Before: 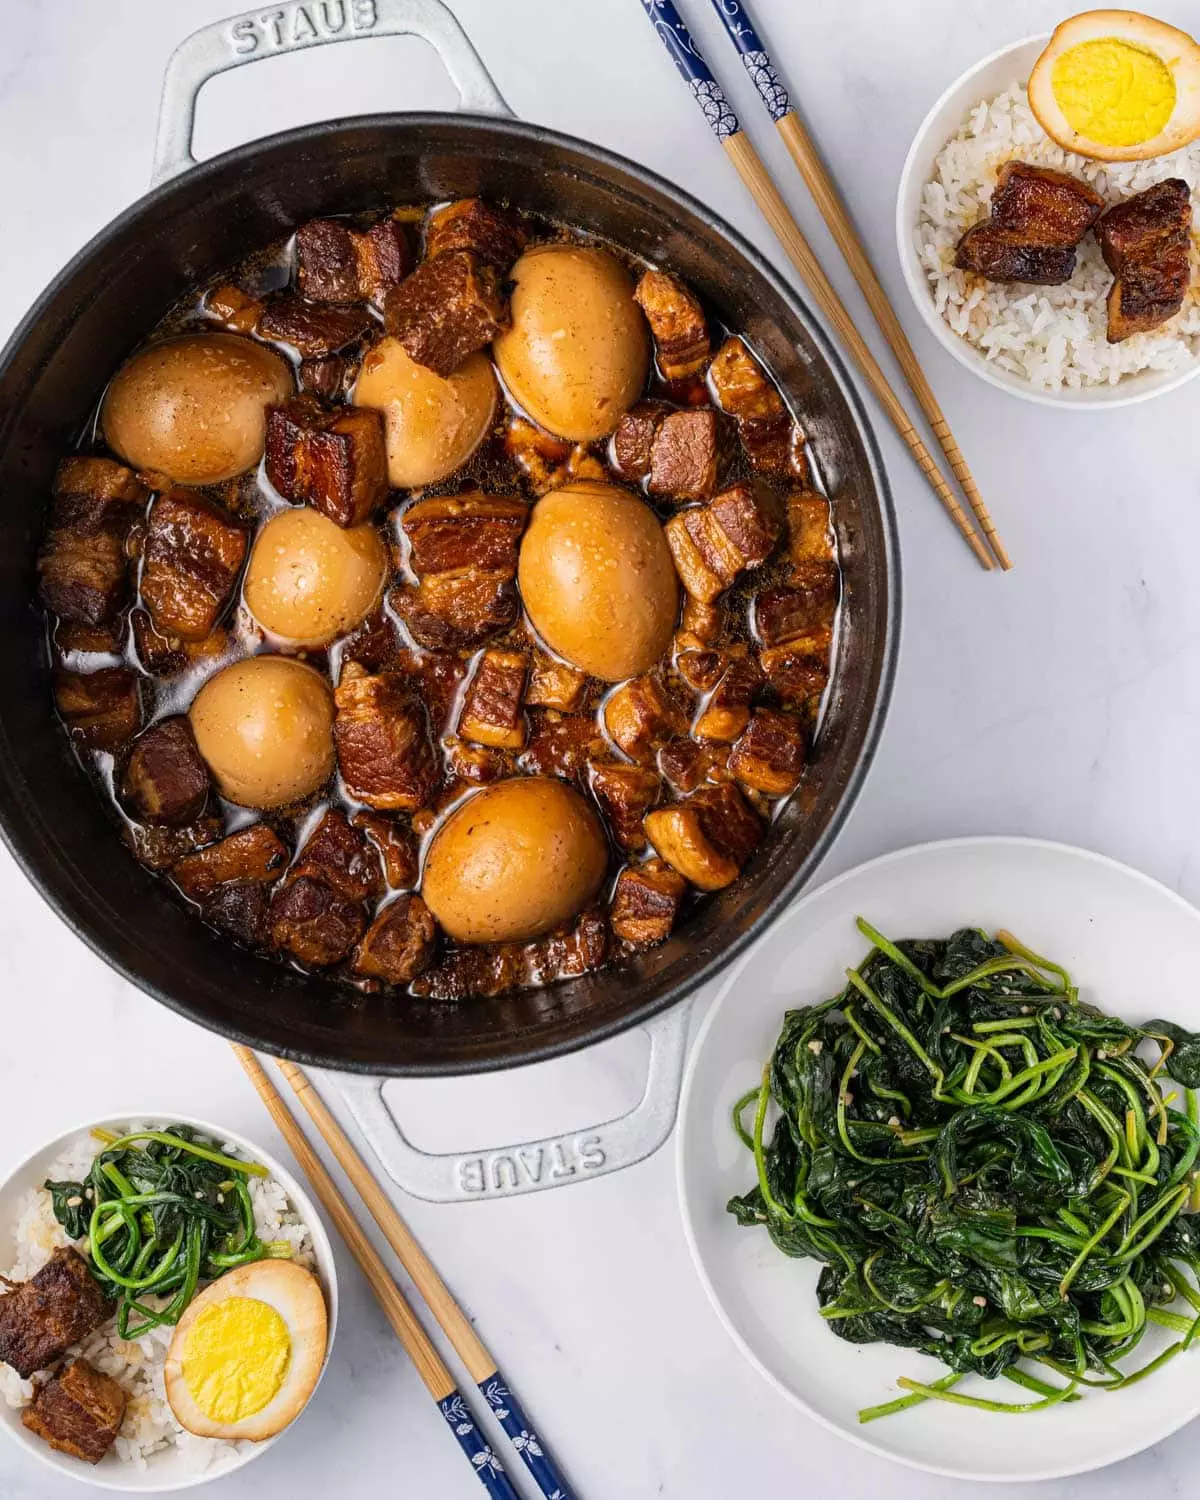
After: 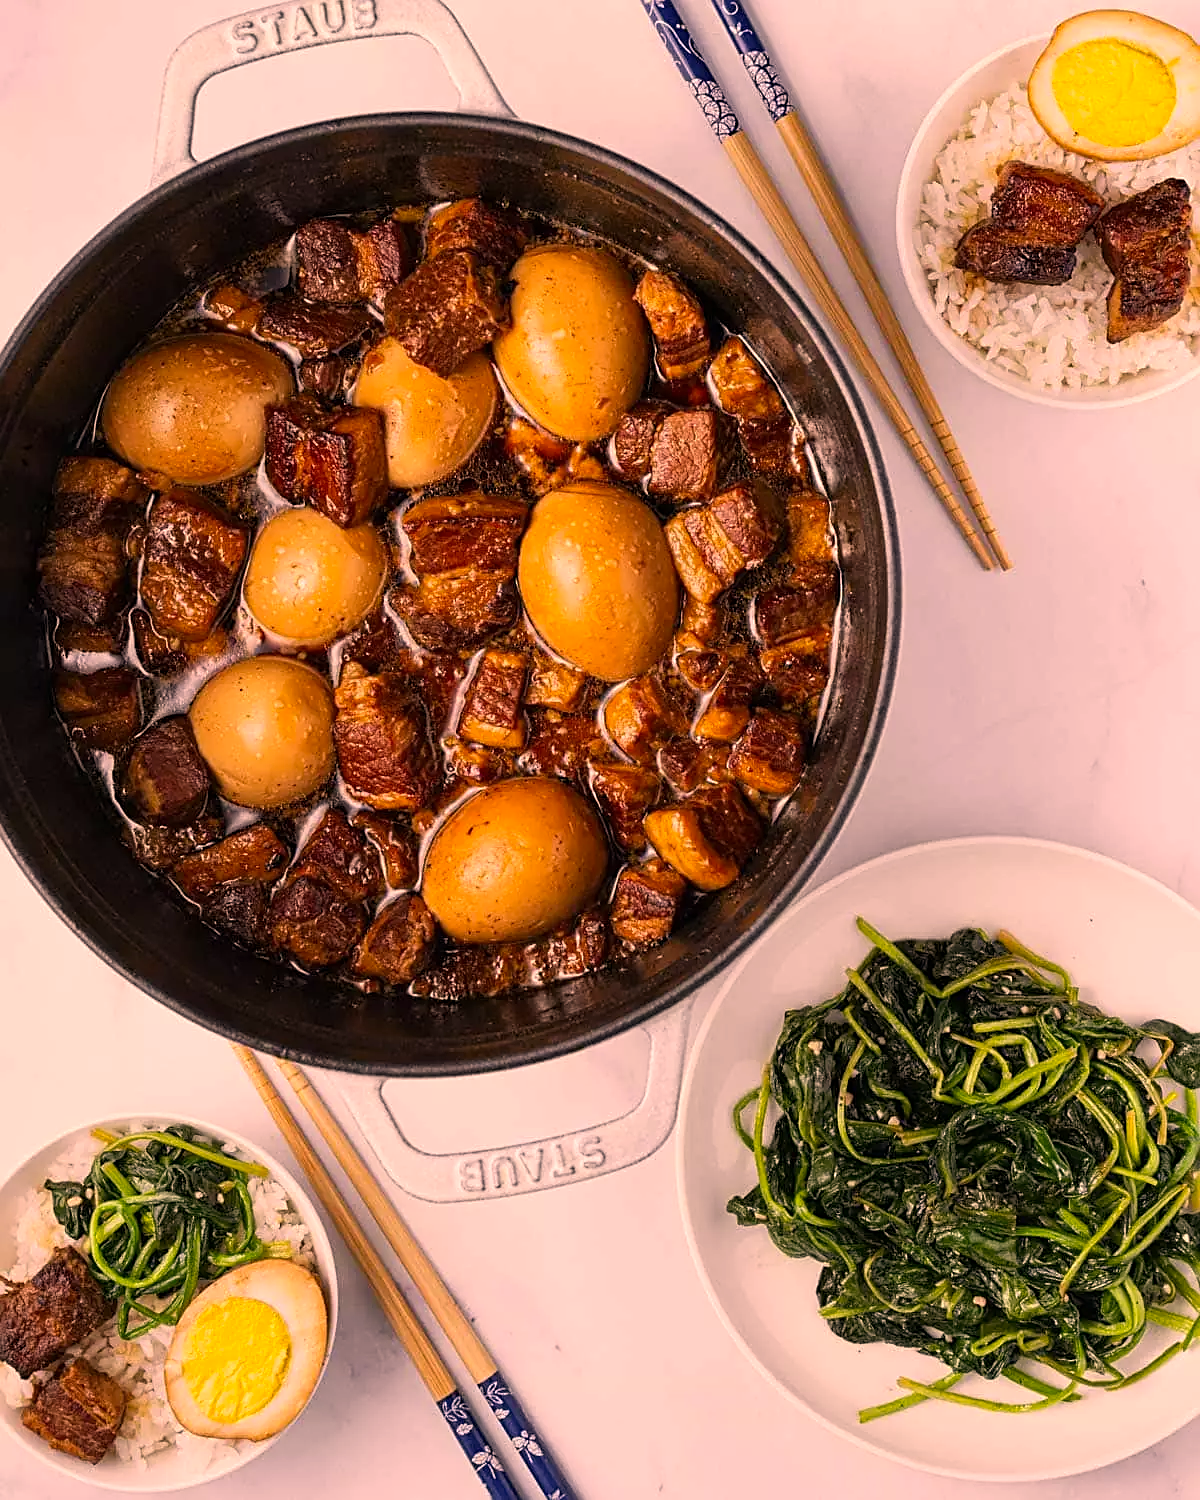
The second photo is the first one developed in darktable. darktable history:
base curve: curves: ch0 [(0, 0) (0.283, 0.295) (1, 1)], preserve colors none
color correction: highlights a* 21.16, highlights b* 19.61
sharpen: on, module defaults
